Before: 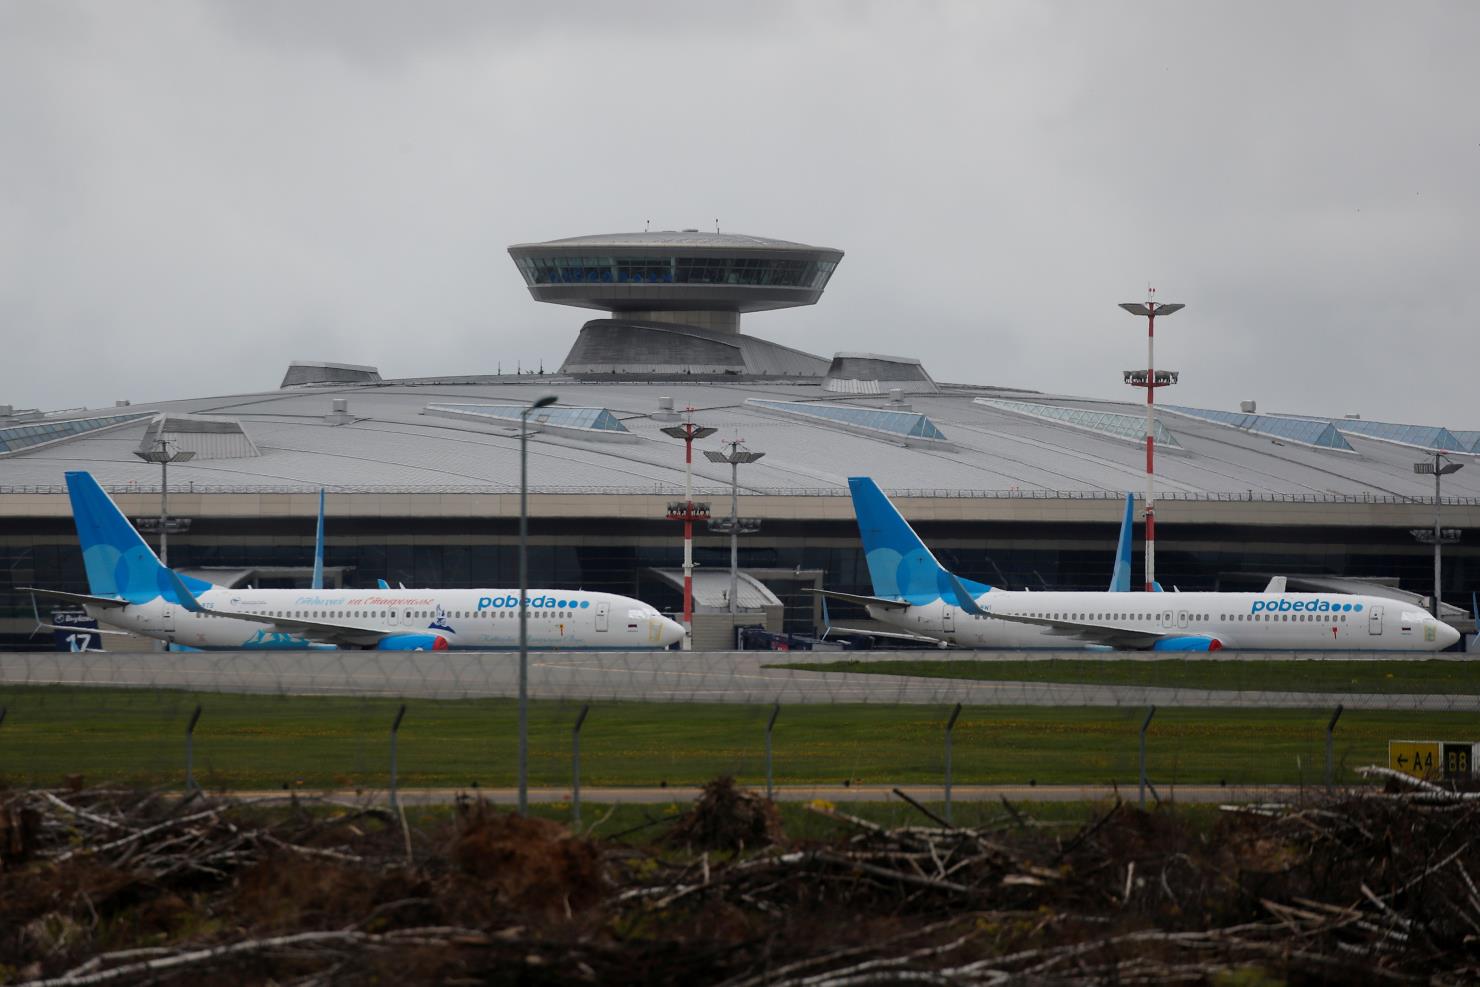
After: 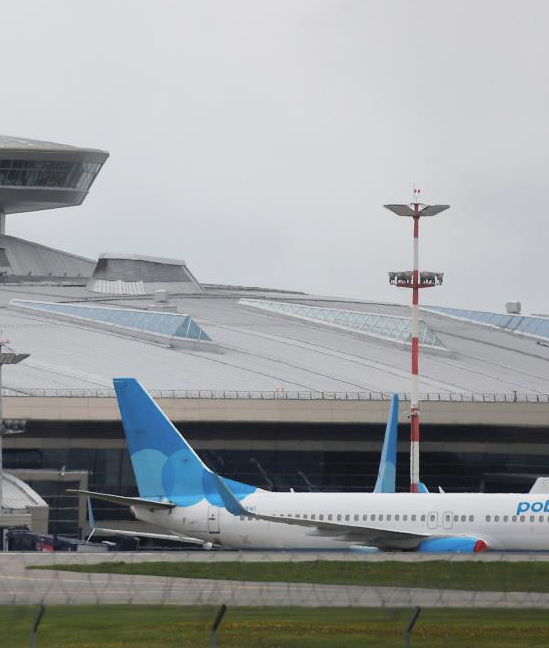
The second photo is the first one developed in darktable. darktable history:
crop and rotate: left 49.703%, top 10.093%, right 13.198%, bottom 24.248%
contrast brightness saturation: contrast 0.138, brightness 0.216
